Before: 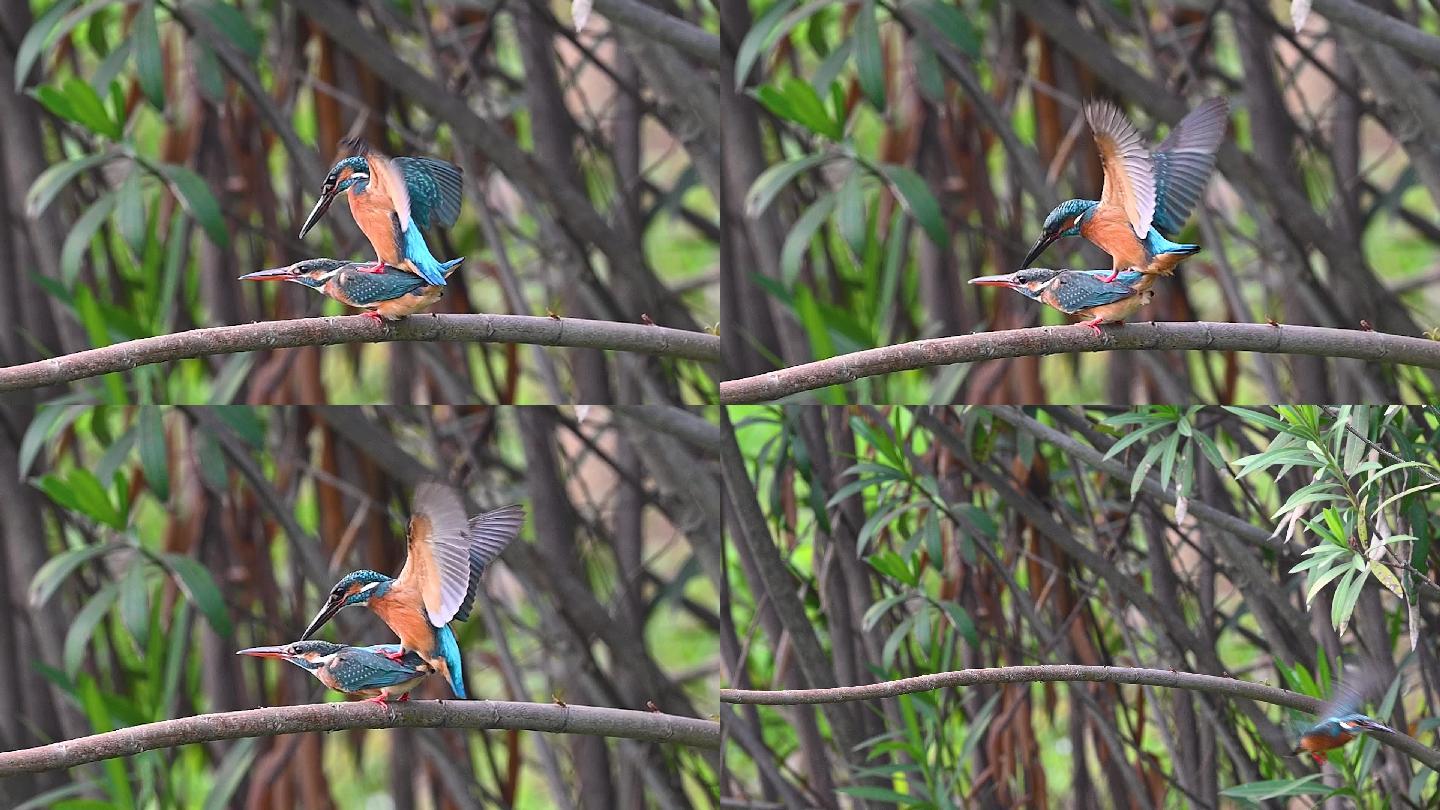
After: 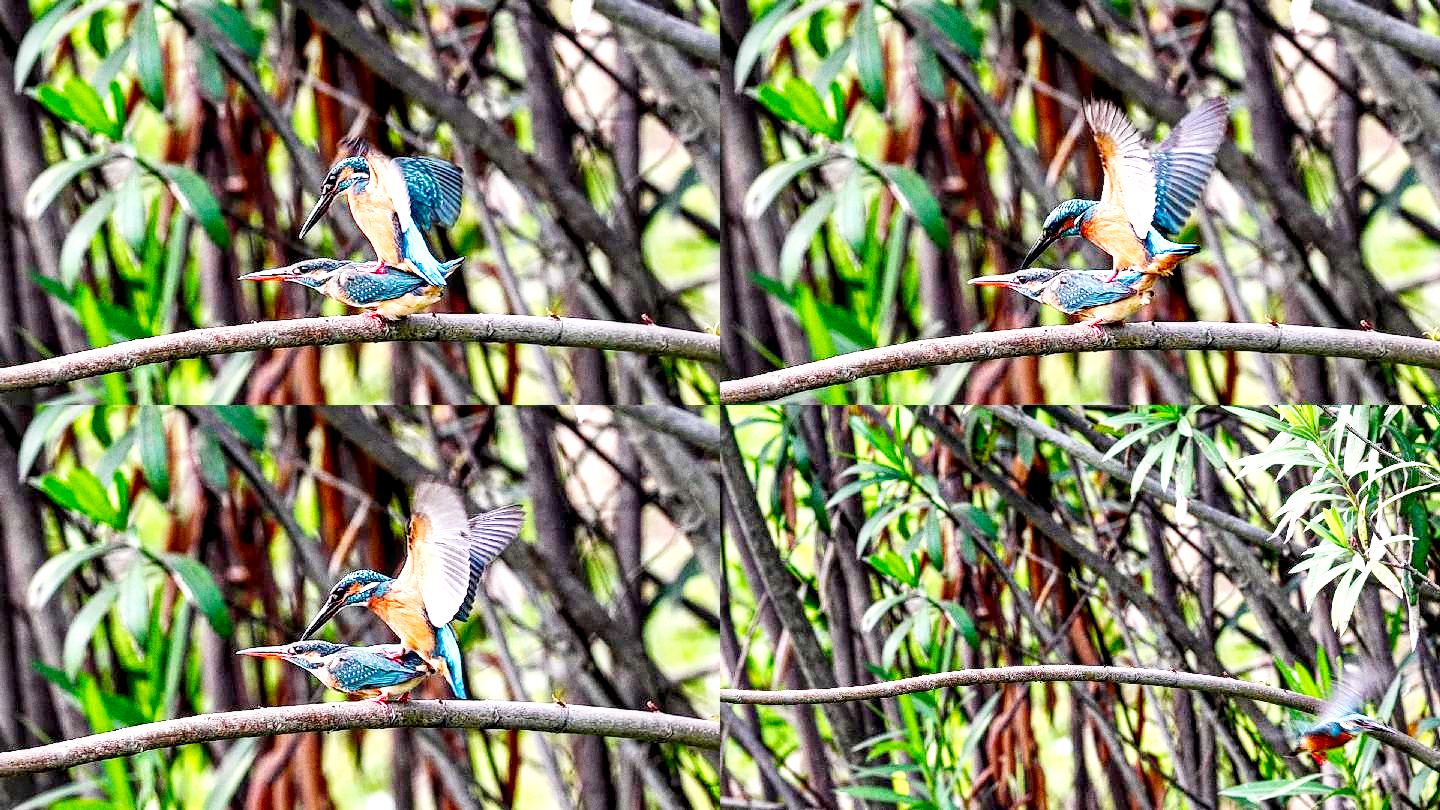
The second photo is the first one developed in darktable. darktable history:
exposure: black level correction 0.025, exposure 0.182 EV, compensate highlight preservation false
base curve: curves: ch0 [(0, 0) (0.007, 0.004) (0.027, 0.03) (0.046, 0.07) (0.207, 0.54) (0.442, 0.872) (0.673, 0.972) (1, 1)], preserve colors none
local contrast: detail 150%
grain: coarseness 0.09 ISO
